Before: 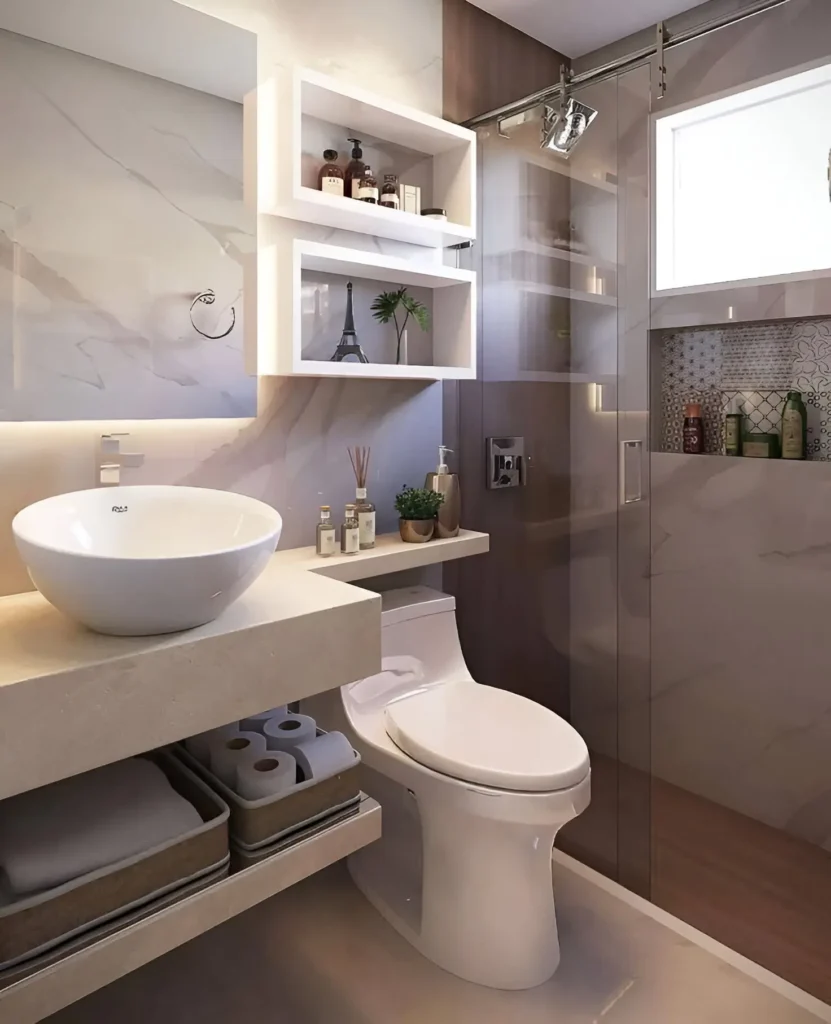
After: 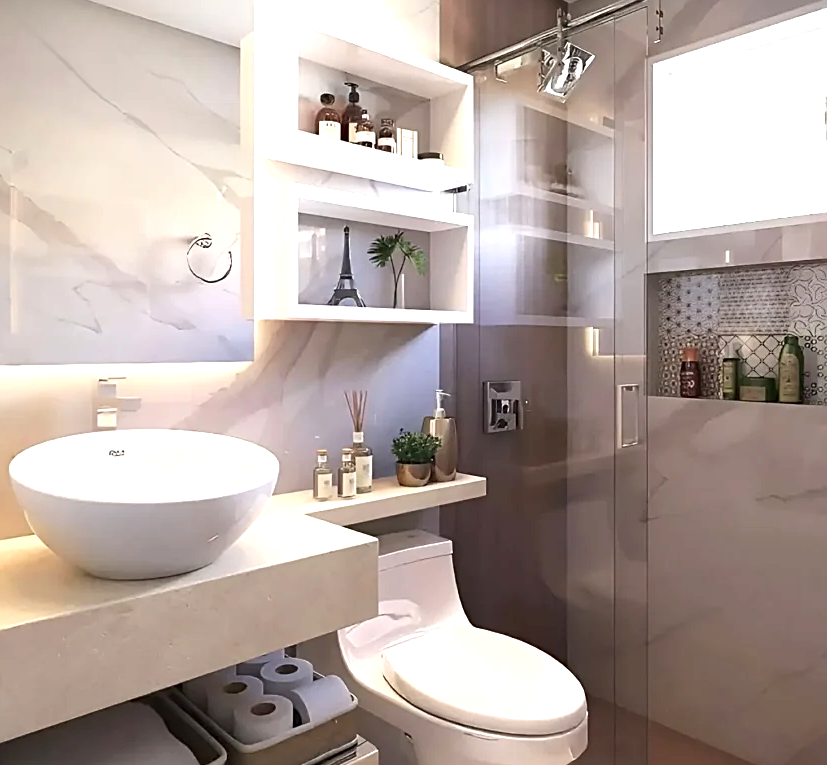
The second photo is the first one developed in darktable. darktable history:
crop: left 0.387%, top 5.469%, bottom 19.809%
sharpen: on, module defaults
exposure: black level correction 0, exposure 0.7 EV, compensate exposure bias true, compensate highlight preservation false
